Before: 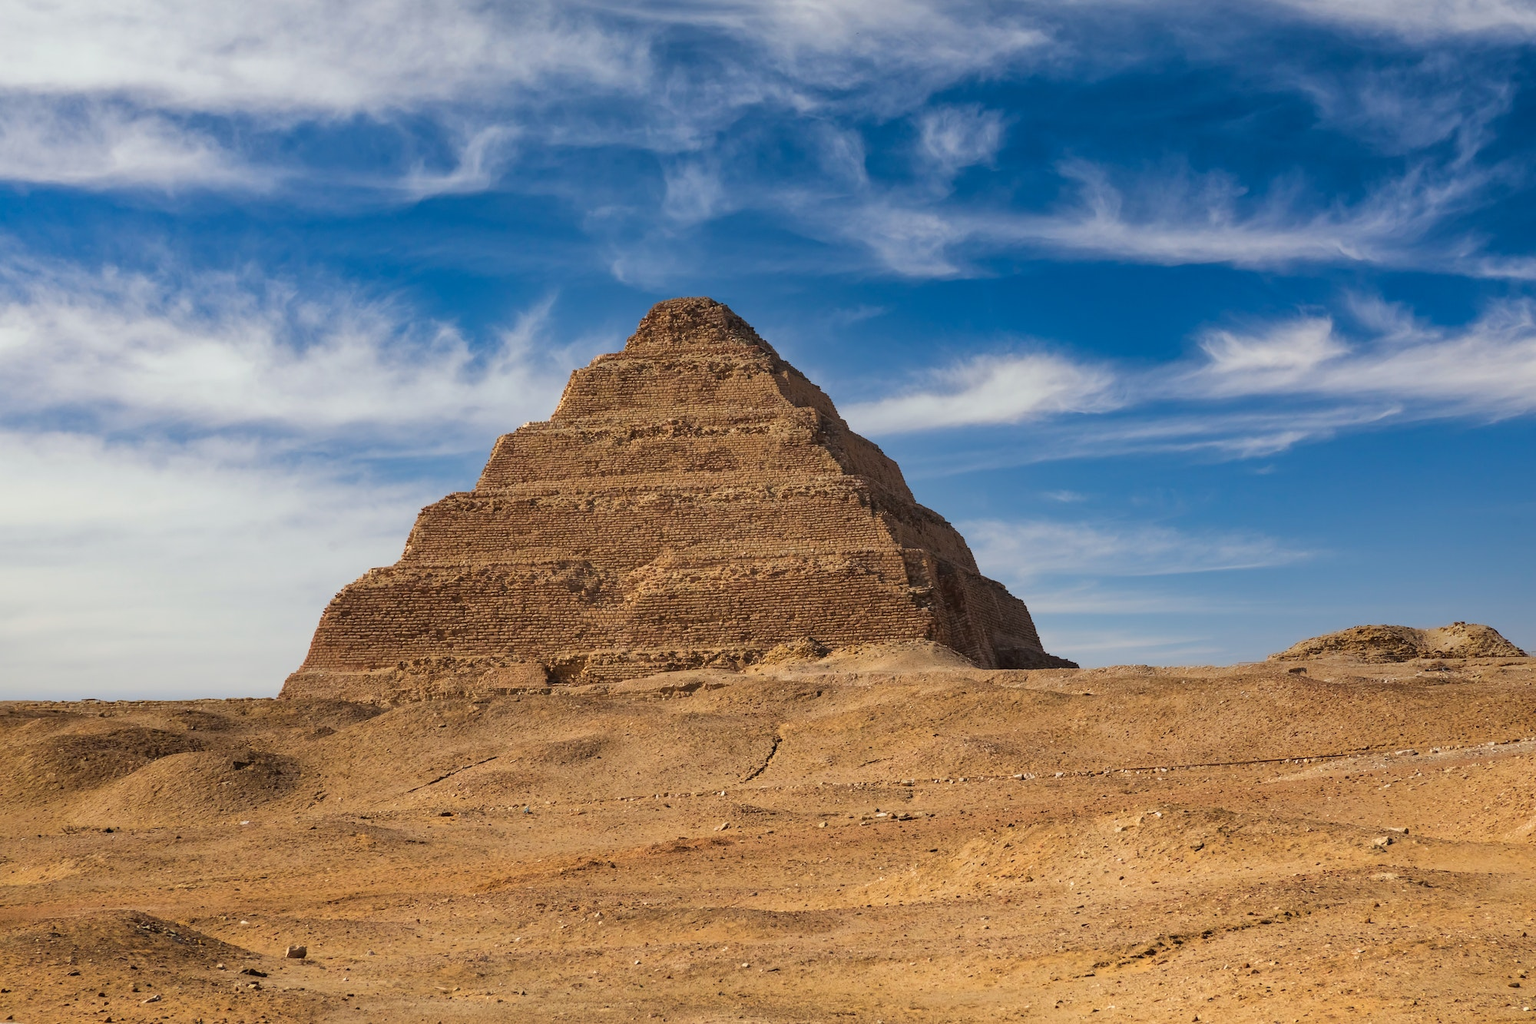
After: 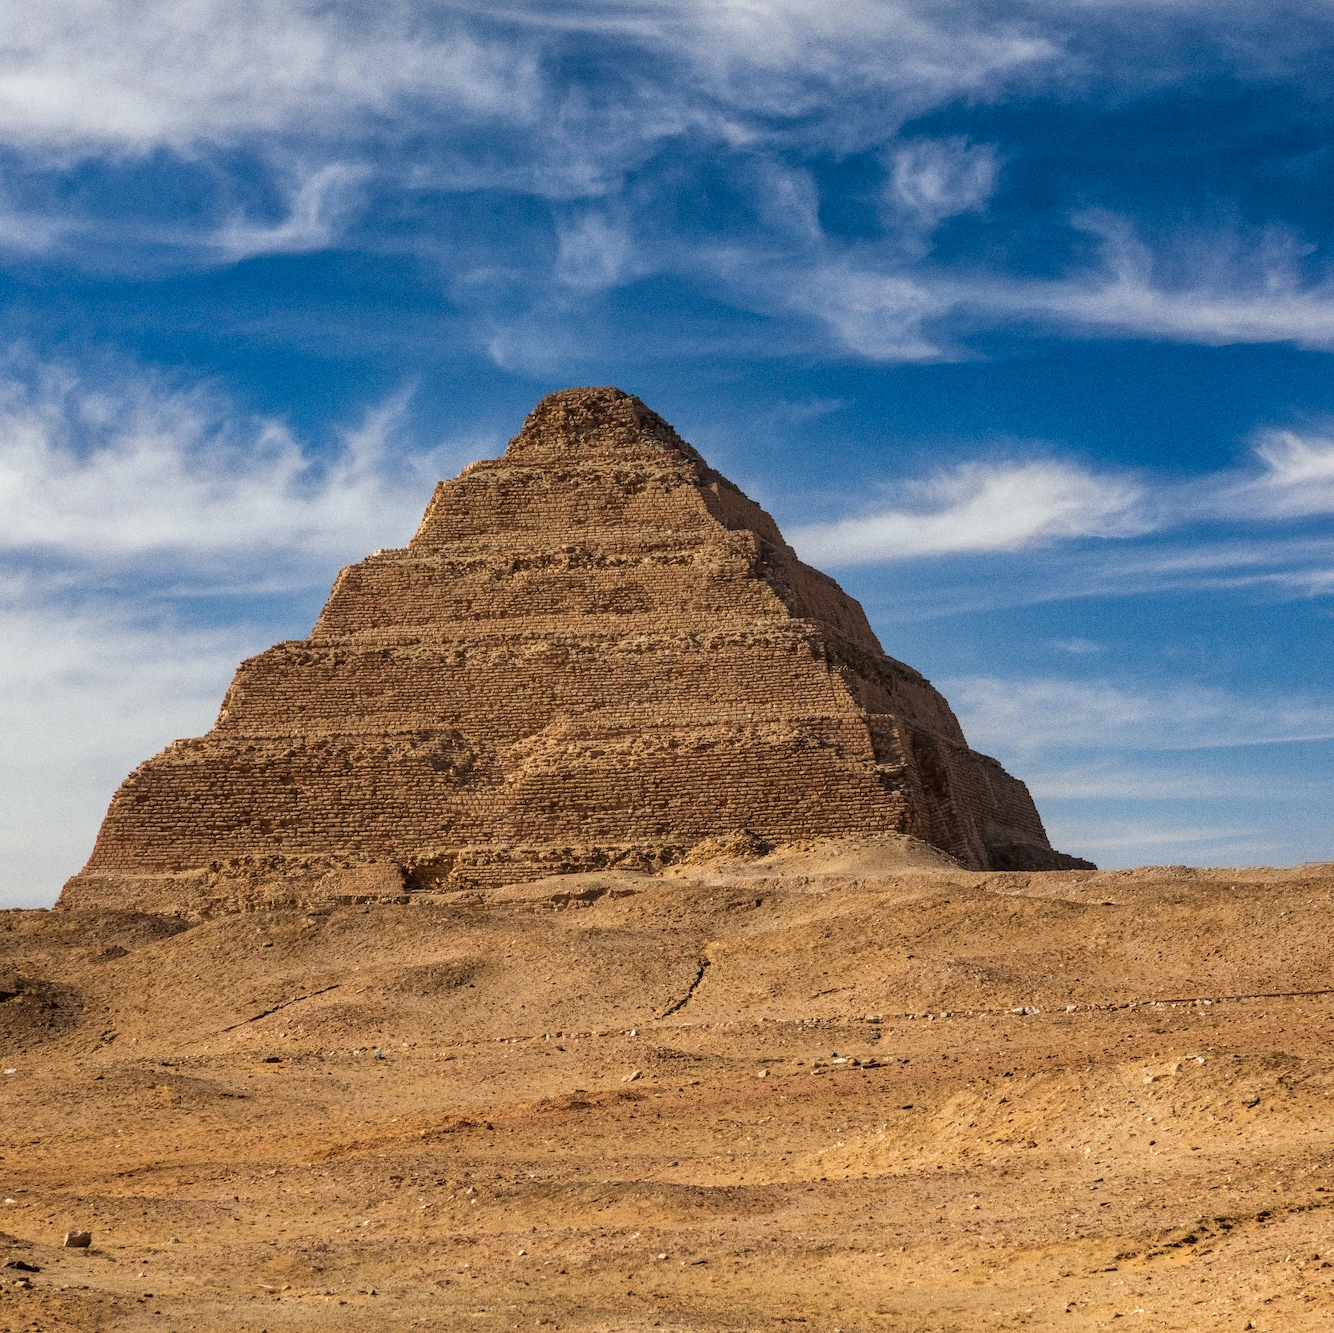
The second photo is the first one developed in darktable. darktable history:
crop and rotate: left 15.446%, right 17.836%
grain: coarseness 0.09 ISO
local contrast: on, module defaults
